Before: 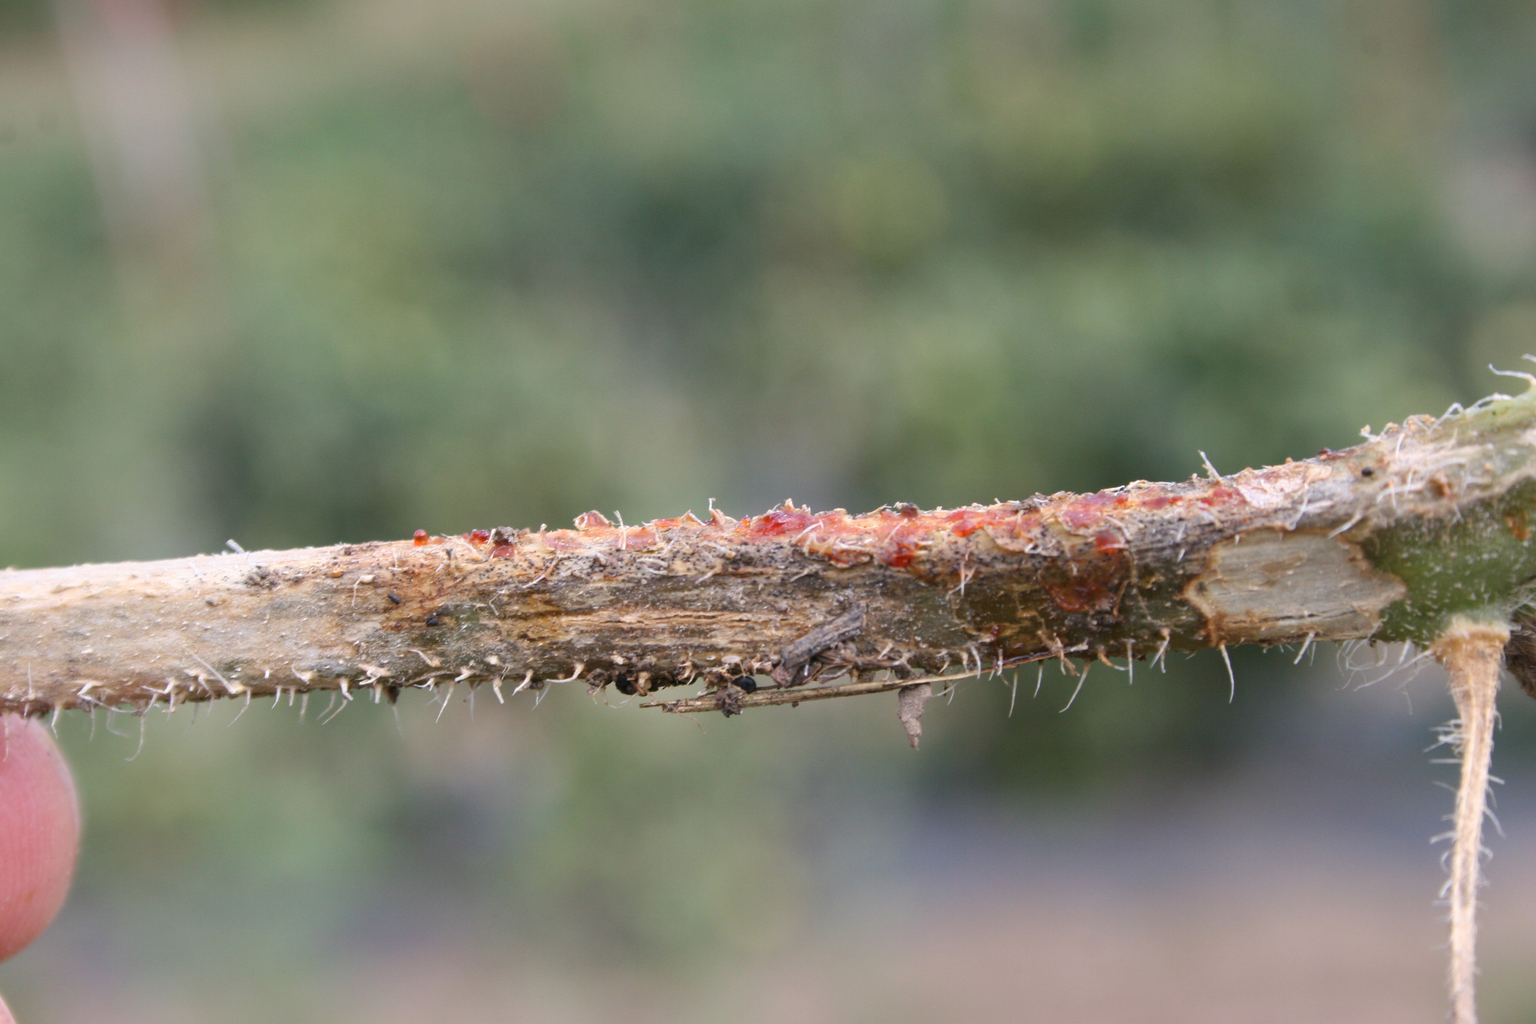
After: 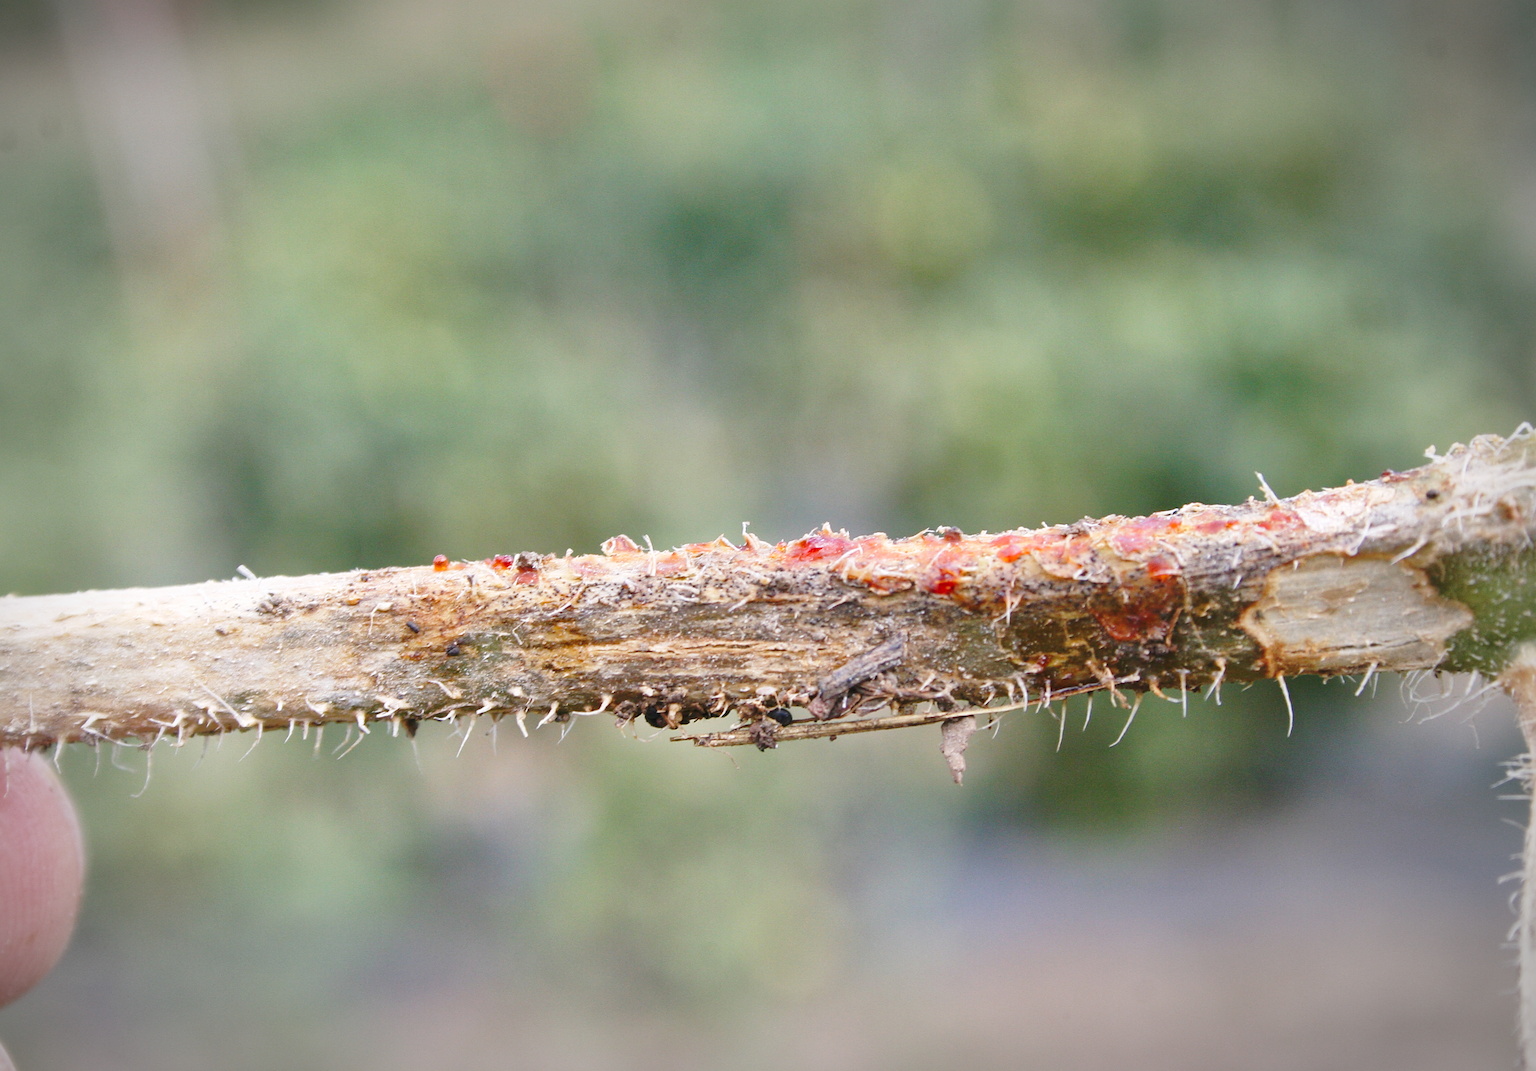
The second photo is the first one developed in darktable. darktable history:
base curve: curves: ch0 [(0, 0) (0.028, 0.03) (0.121, 0.232) (0.46, 0.748) (0.859, 0.968) (1, 1)], preserve colors none
sharpen: on, module defaults
crop: right 4.491%, bottom 0.044%
tone equalizer: edges refinement/feathering 500, mask exposure compensation -1.57 EV, preserve details no
vignetting: center (-0.031, -0.041), automatic ratio true
shadows and highlights: on, module defaults
